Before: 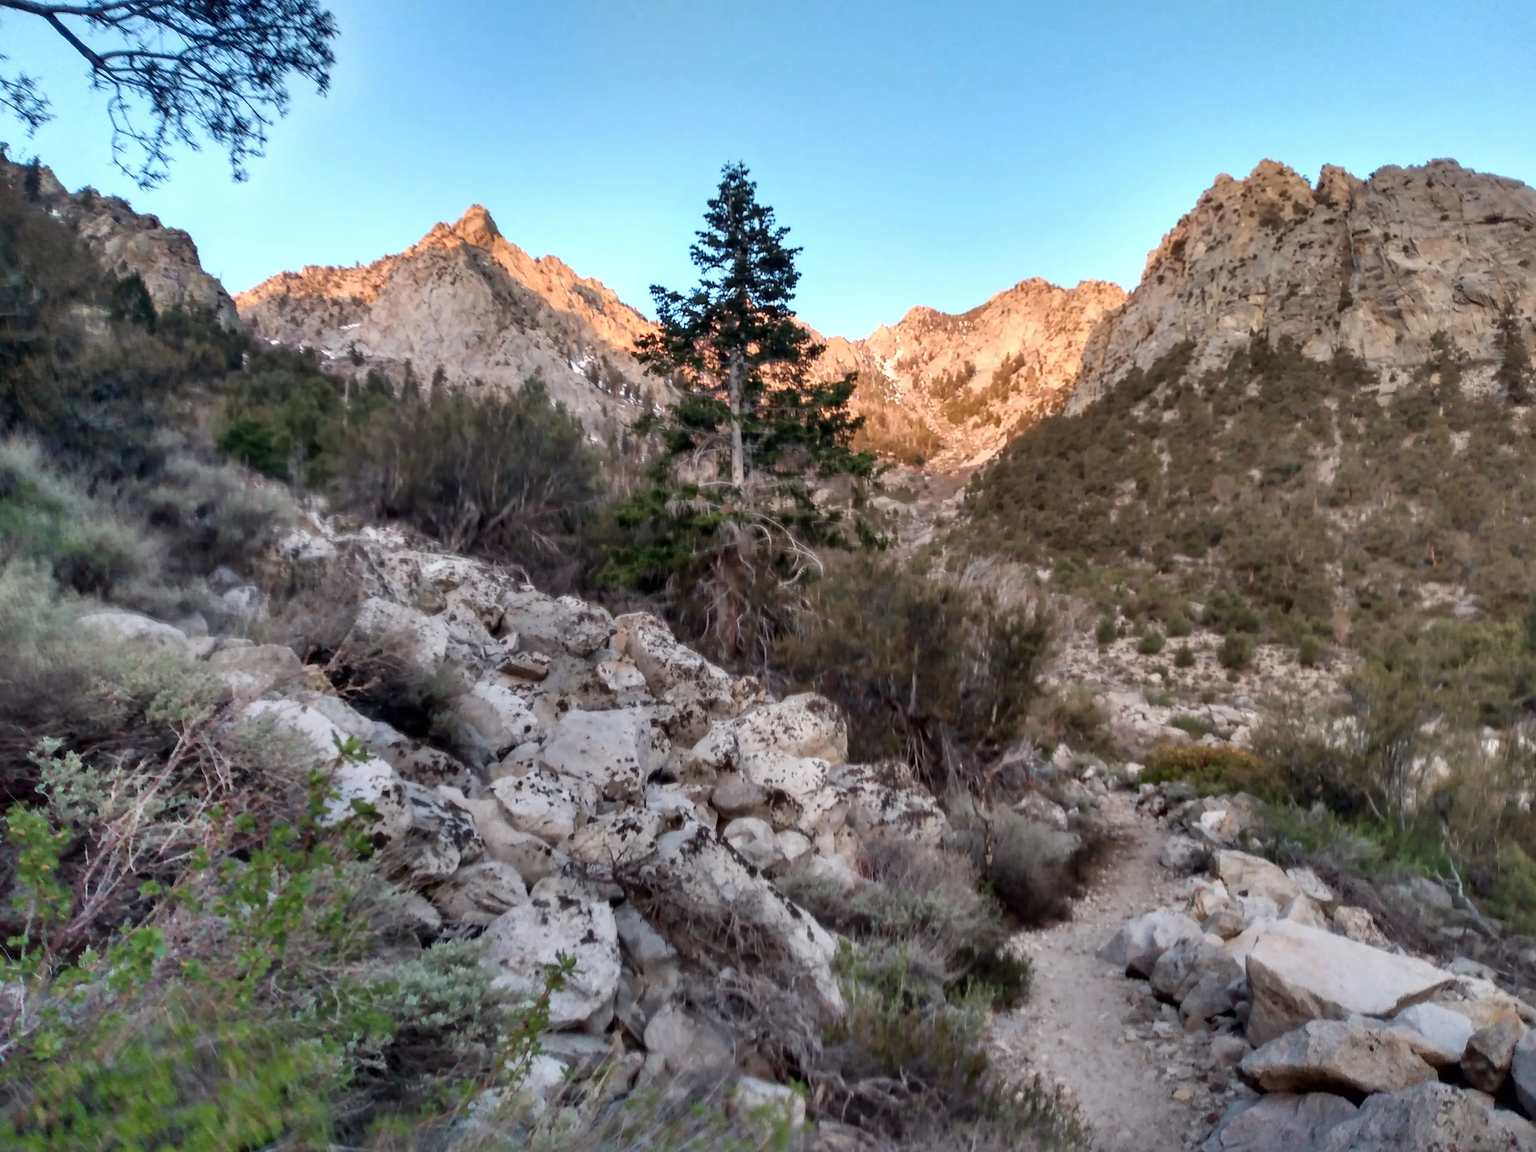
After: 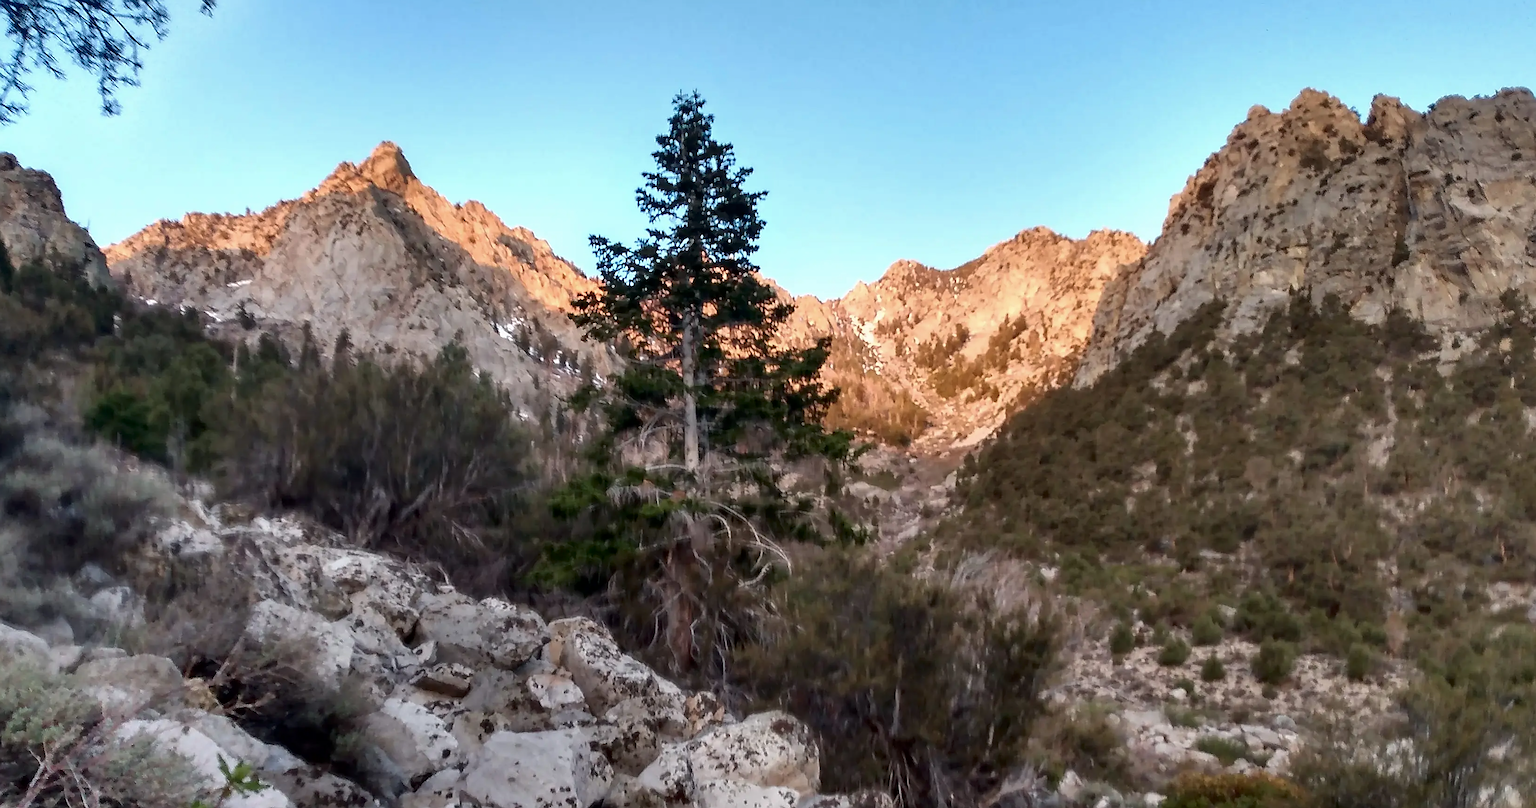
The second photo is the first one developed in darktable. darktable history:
contrast brightness saturation: brightness -0.087
crop and rotate: left 9.469%, top 7.29%, right 4.807%, bottom 32.561%
sharpen: radius 1.379, amount 1.258, threshold 0.716
